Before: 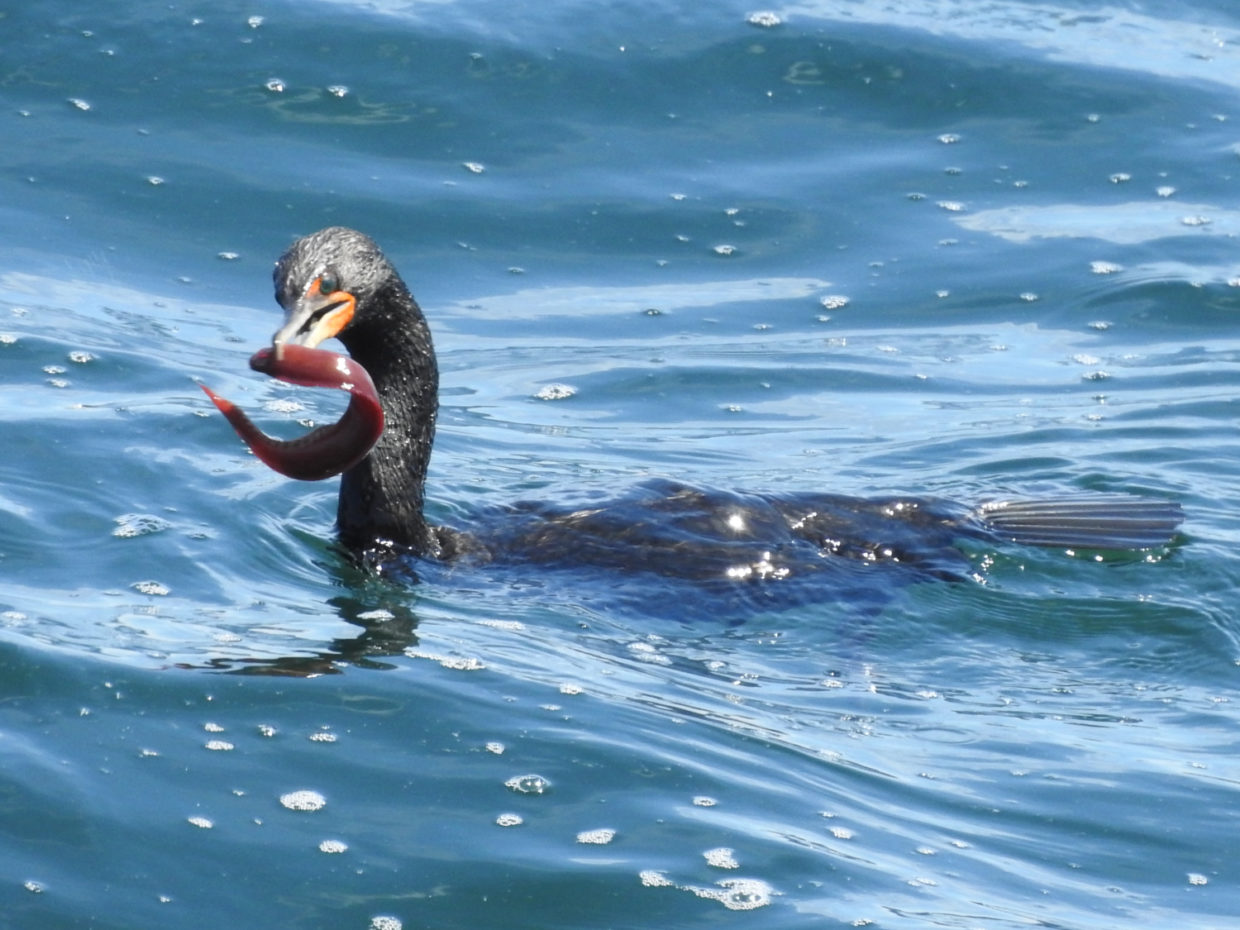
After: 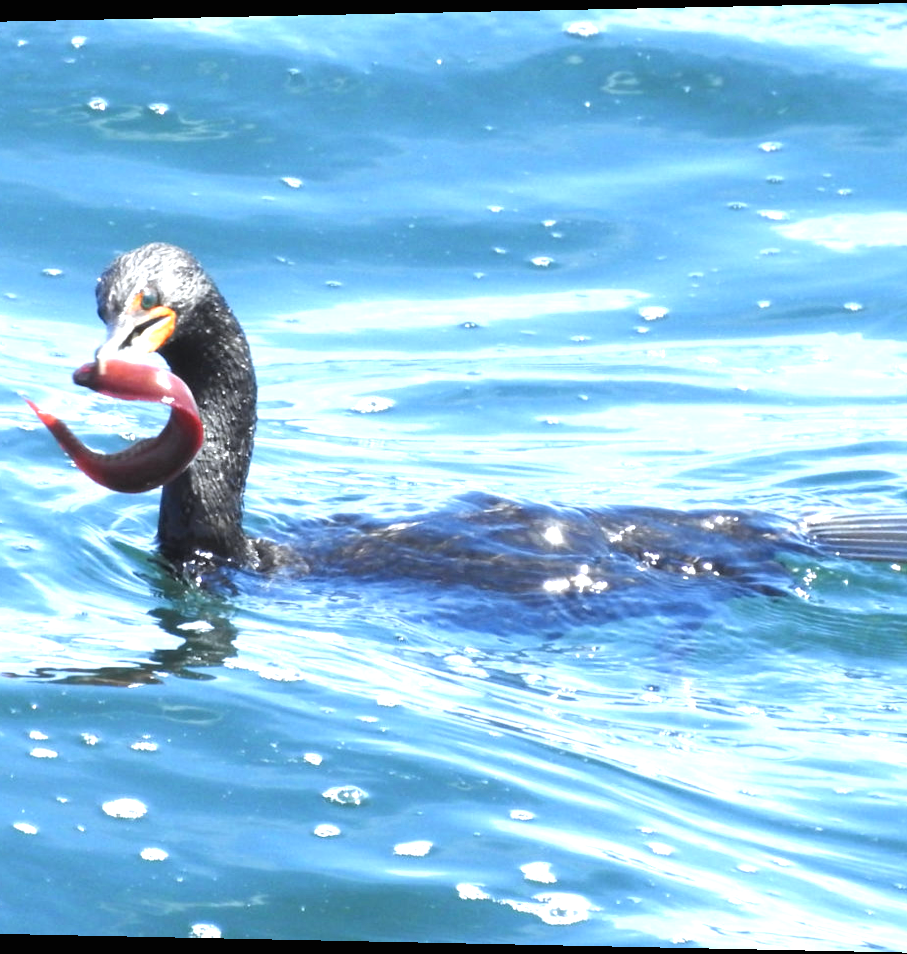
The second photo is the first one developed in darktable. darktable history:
exposure: black level correction 0, exposure 1.173 EV, compensate exposure bias true, compensate highlight preservation false
crop: left 13.443%, right 13.31%
rotate and perspective: lens shift (horizontal) -0.055, automatic cropping off
white balance: red 0.98, blue 1.034
